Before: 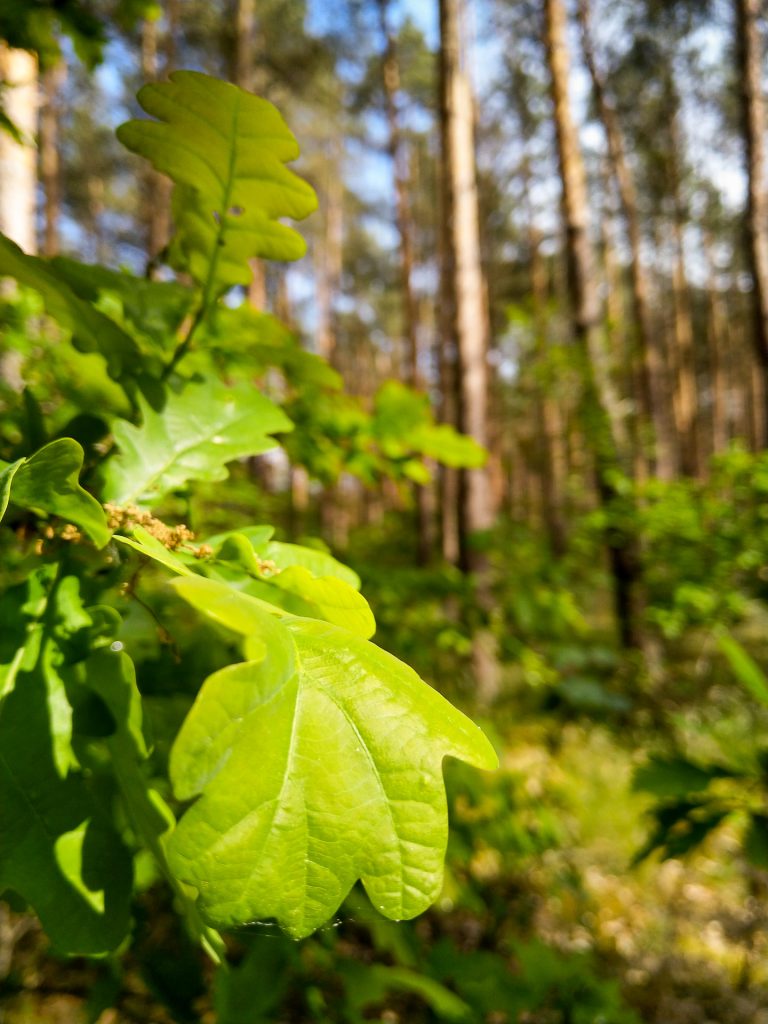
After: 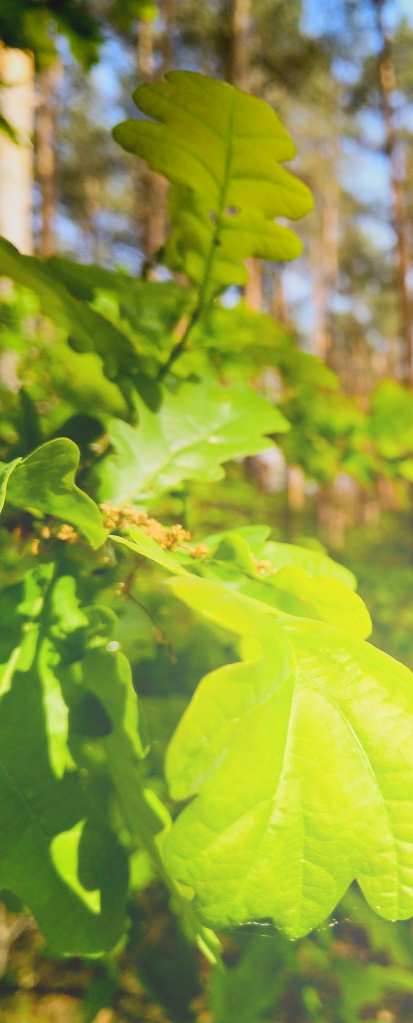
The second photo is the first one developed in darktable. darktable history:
tone curve: curves: ch0 [(0, 0) (0.526, 0.642) (1, 1)], color space Lab, linked channels, preserve colors none
crop: left 0.587%, right 45.588%, bottom 0.086%
graduated density: rotation 5.63°, offset 76.9
bloom: size 40%
local contrast: mode bilateral grid, contrast 20, coarseness 50, detail 102%, midtone range 0.2
